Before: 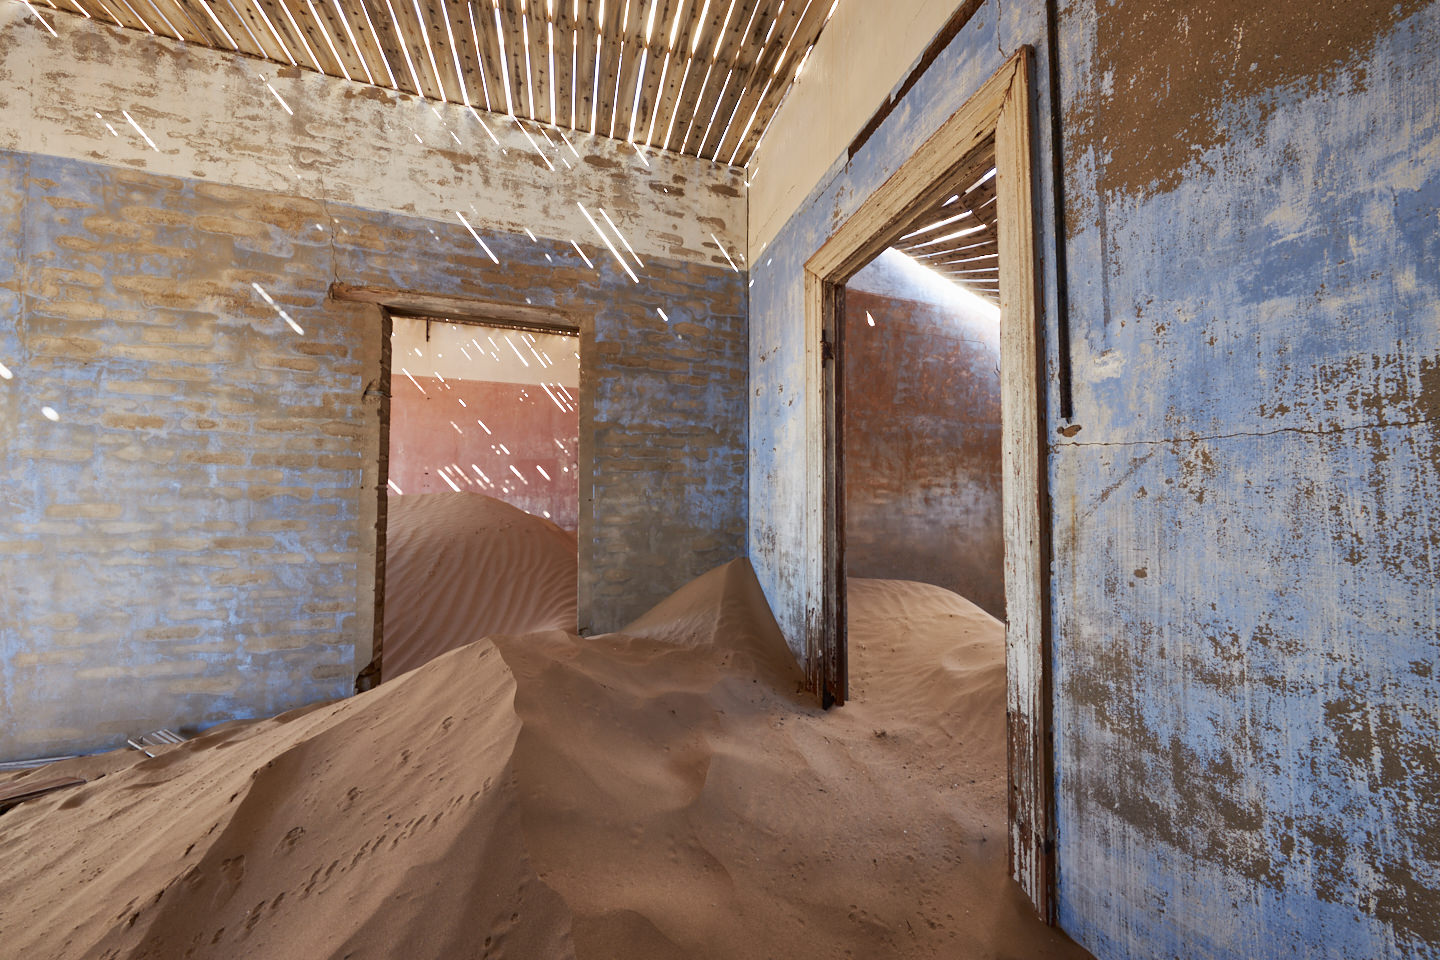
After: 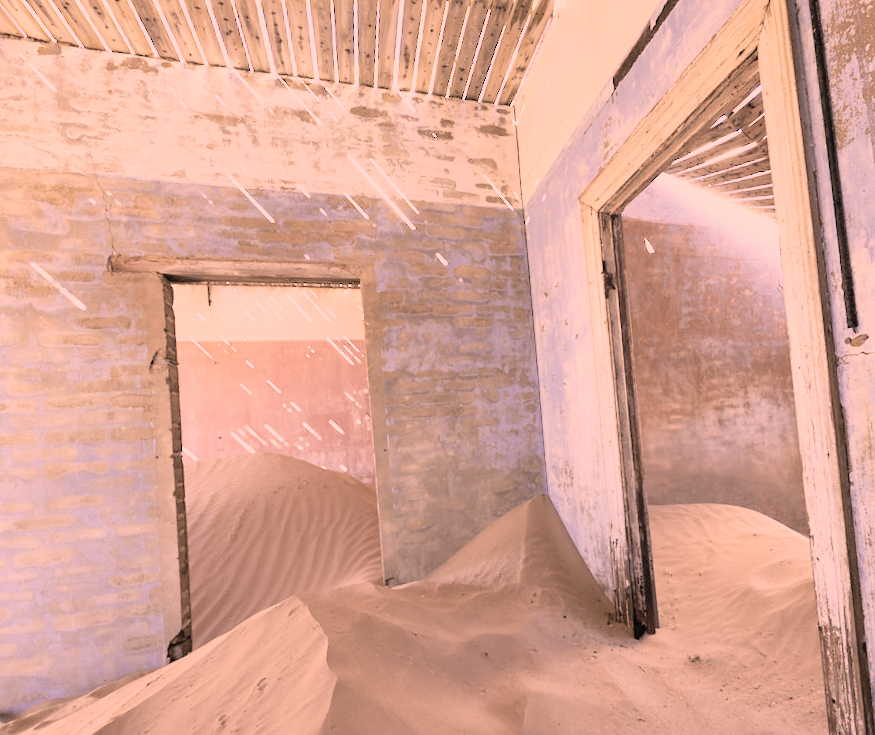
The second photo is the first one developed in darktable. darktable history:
rotate and perspective: rotation -4.86°, automatic cropping off
crop: left 16.202%, top 11.208%, right 26.045%, bottom 20.557%
contrast brightness saturation: brightness 0.18, saturation -0.5
white balance: red 0.948, green 1.02, blue 1.176
filmic rgb: black relative exposure -7.15 EV, white relative exposure 5.36 EV, hardness 3.02, color science v6 (2022)
color correction: highlights a* 21.88, highlights b* 22.25
exposure: black level correction 0, exposure 1.1 EV, compensate exposure bias true, compensate highlight preservation false
